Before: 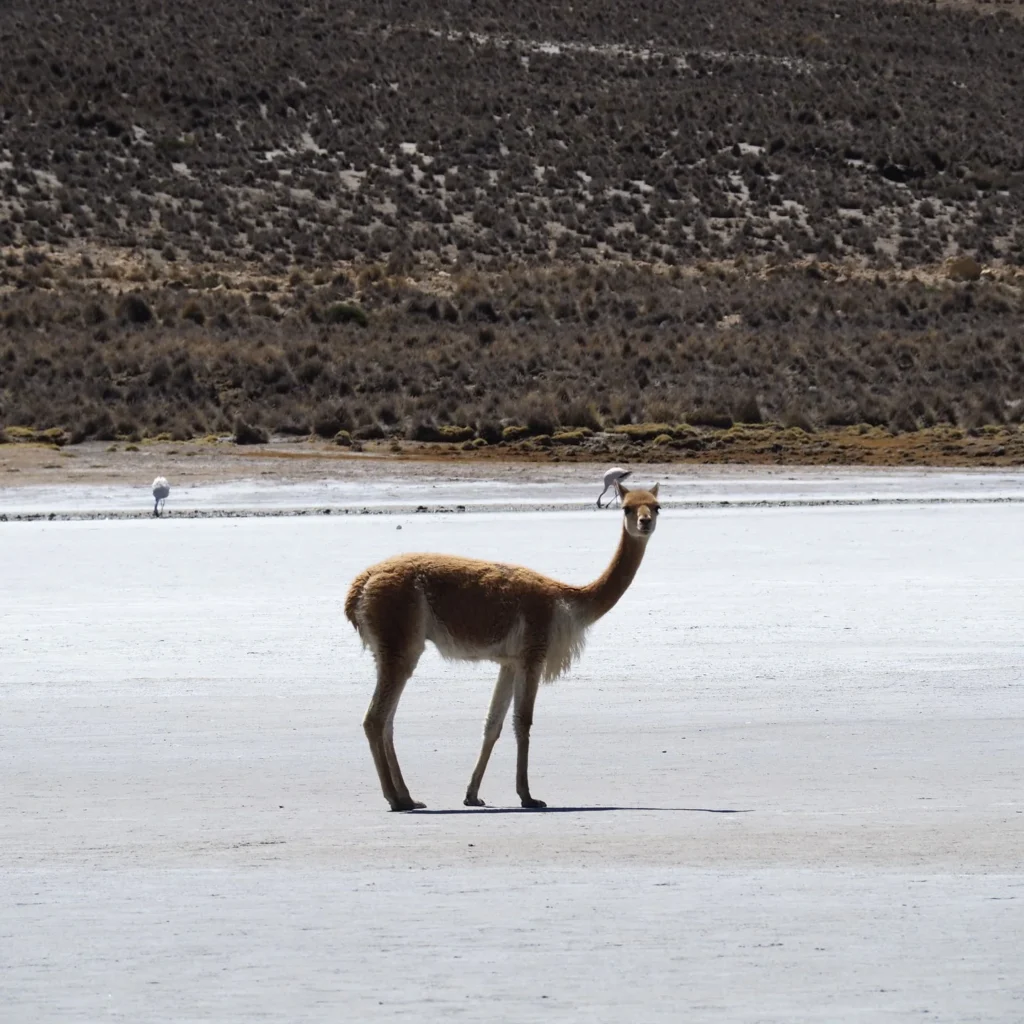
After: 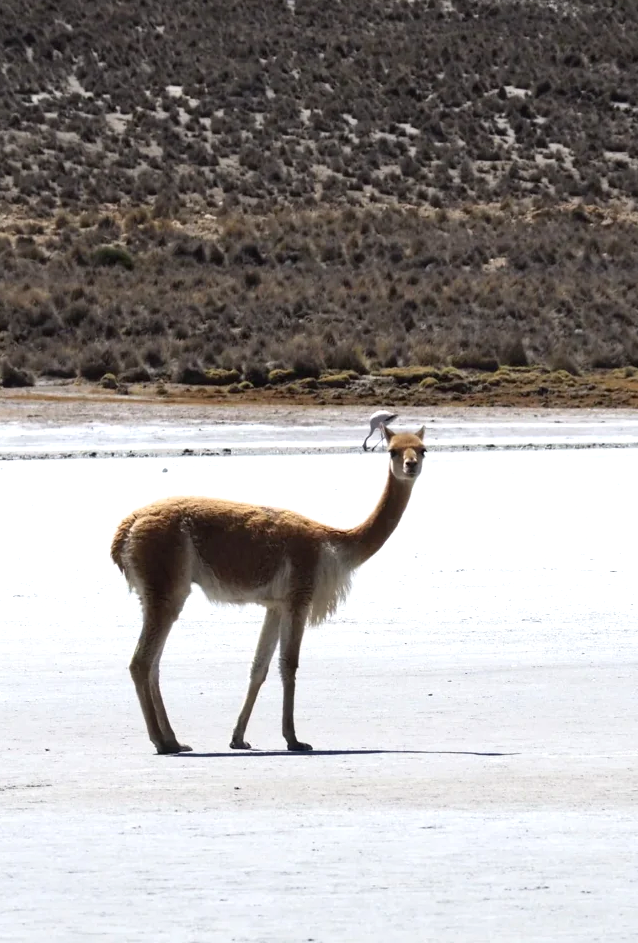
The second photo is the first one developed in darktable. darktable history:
exposure: black level correction 0.001, exposure 0.5 EV, compensate exposure bias true, compensate highlight preservation false
crop and rotate: left 22.918%, top 5.629%, right 14.711%, bottom 2.247%
